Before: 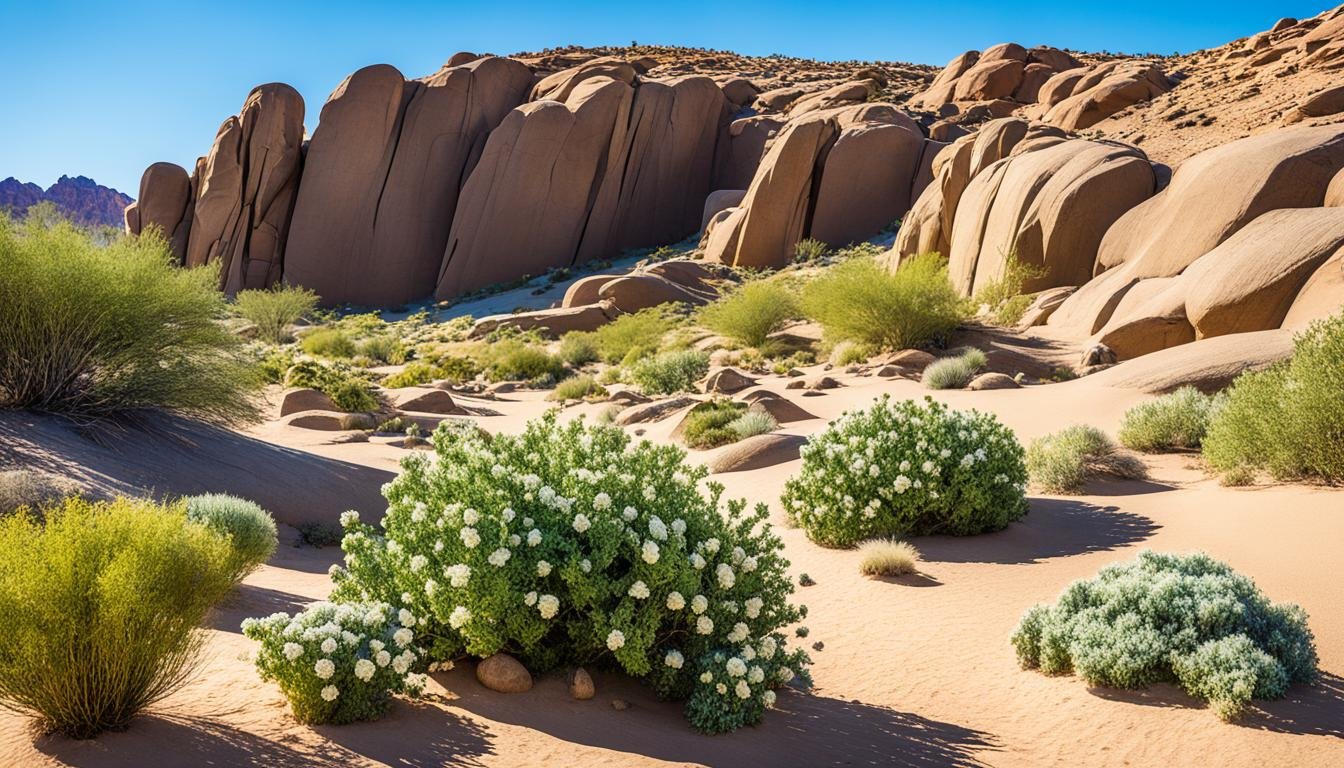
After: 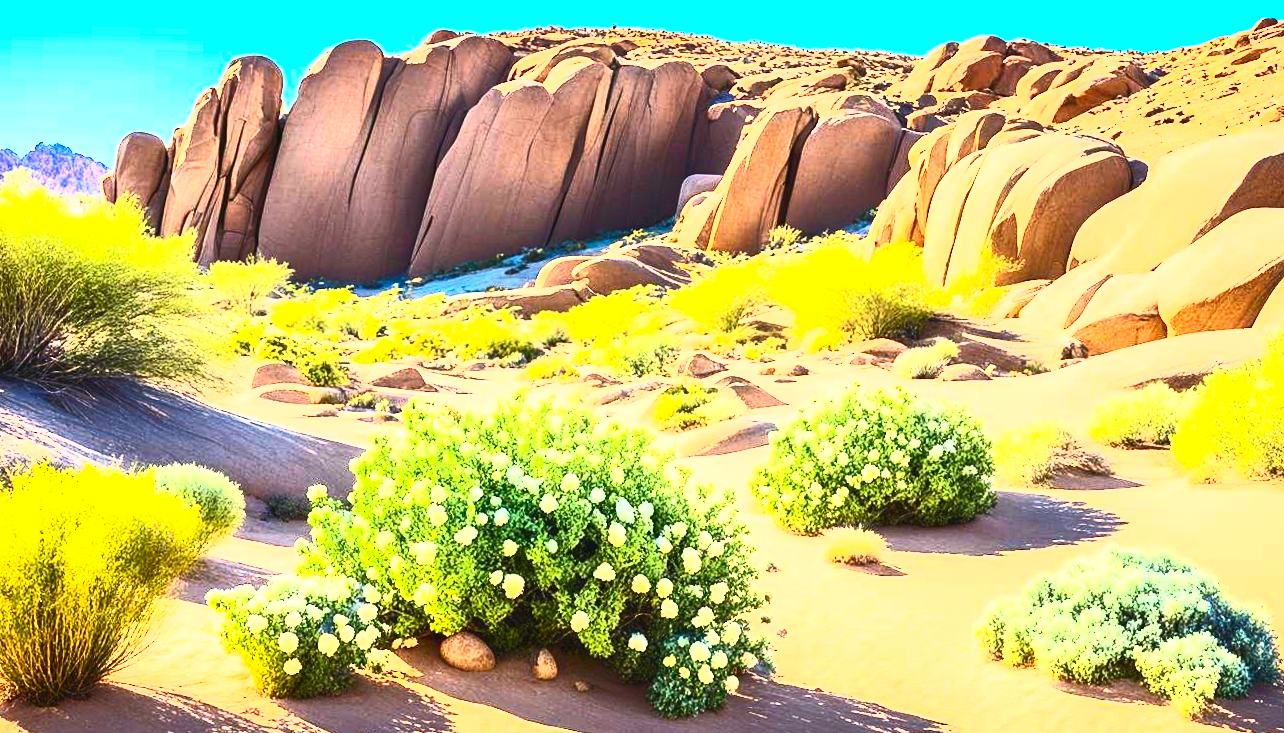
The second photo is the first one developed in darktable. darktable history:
contrast brightness saturation: contrast 0.811, brightness 0.601, saturation 0.609
exposure: black level correction 0, exposure 1.199 EV, compensate highlight preservation false
crop and rotate: angle -1.54°
